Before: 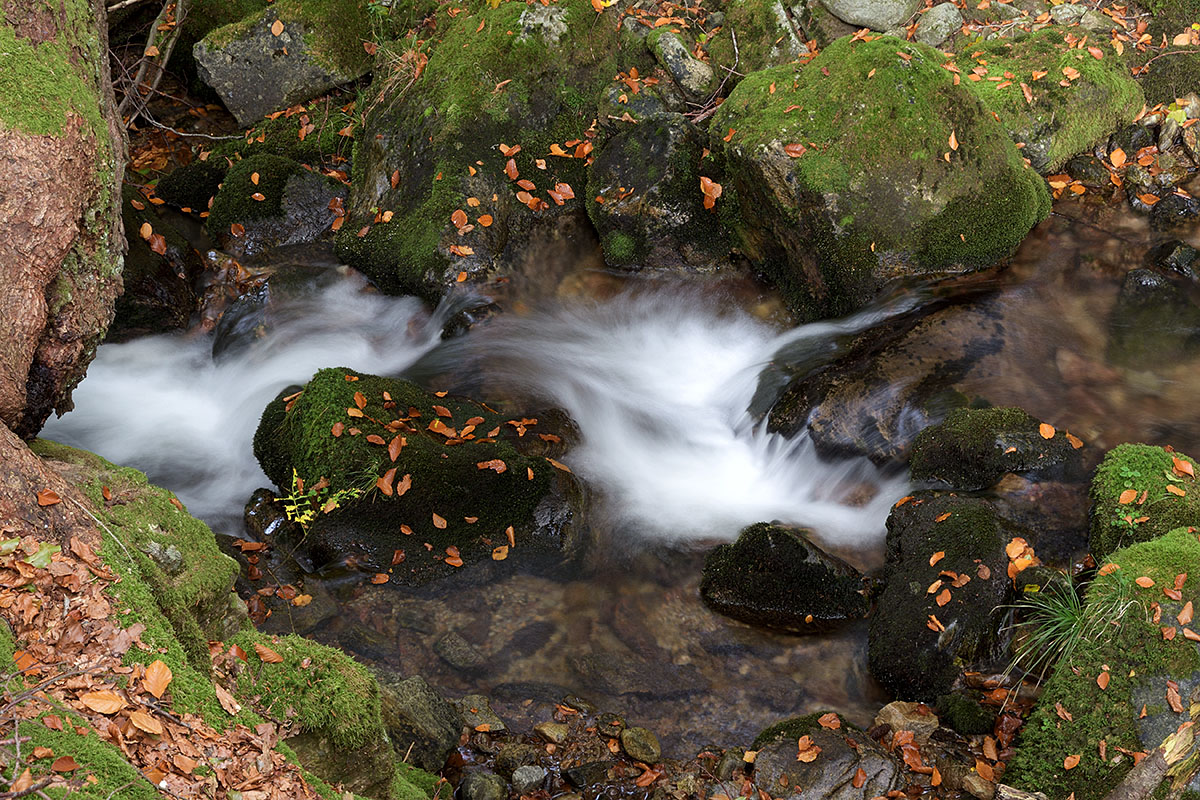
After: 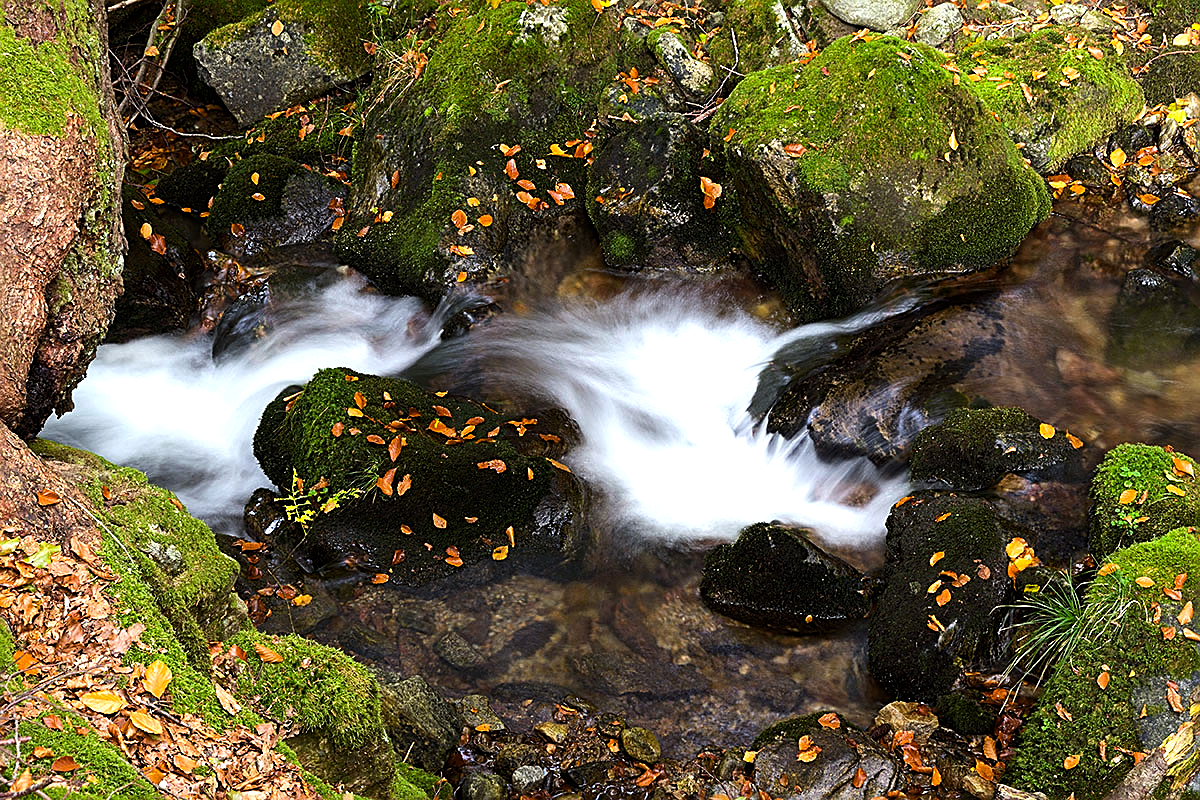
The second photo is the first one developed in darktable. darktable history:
exposure: exposure -0.155 EV, compensate exposure bias true, compensate highlight preservation false
tone equalizer: -8 EV -0.781 EV, -7 EV -0.701 EV, -6 EV -0.608 EV, -5 EV -0.406 EV, -3 EV 0.383 EV, -2 EV 0.6 EV, -1 EV 0.678 EV, +0 EV 0.765 EV, edges refinement/feathering 500, mask exposure compensation -1.57 EV, preserve details no
color balance rgb: perceptual saturation grading › global saturation 30.711%, global vibrance 10.957%
sharpen: amount 0.581
